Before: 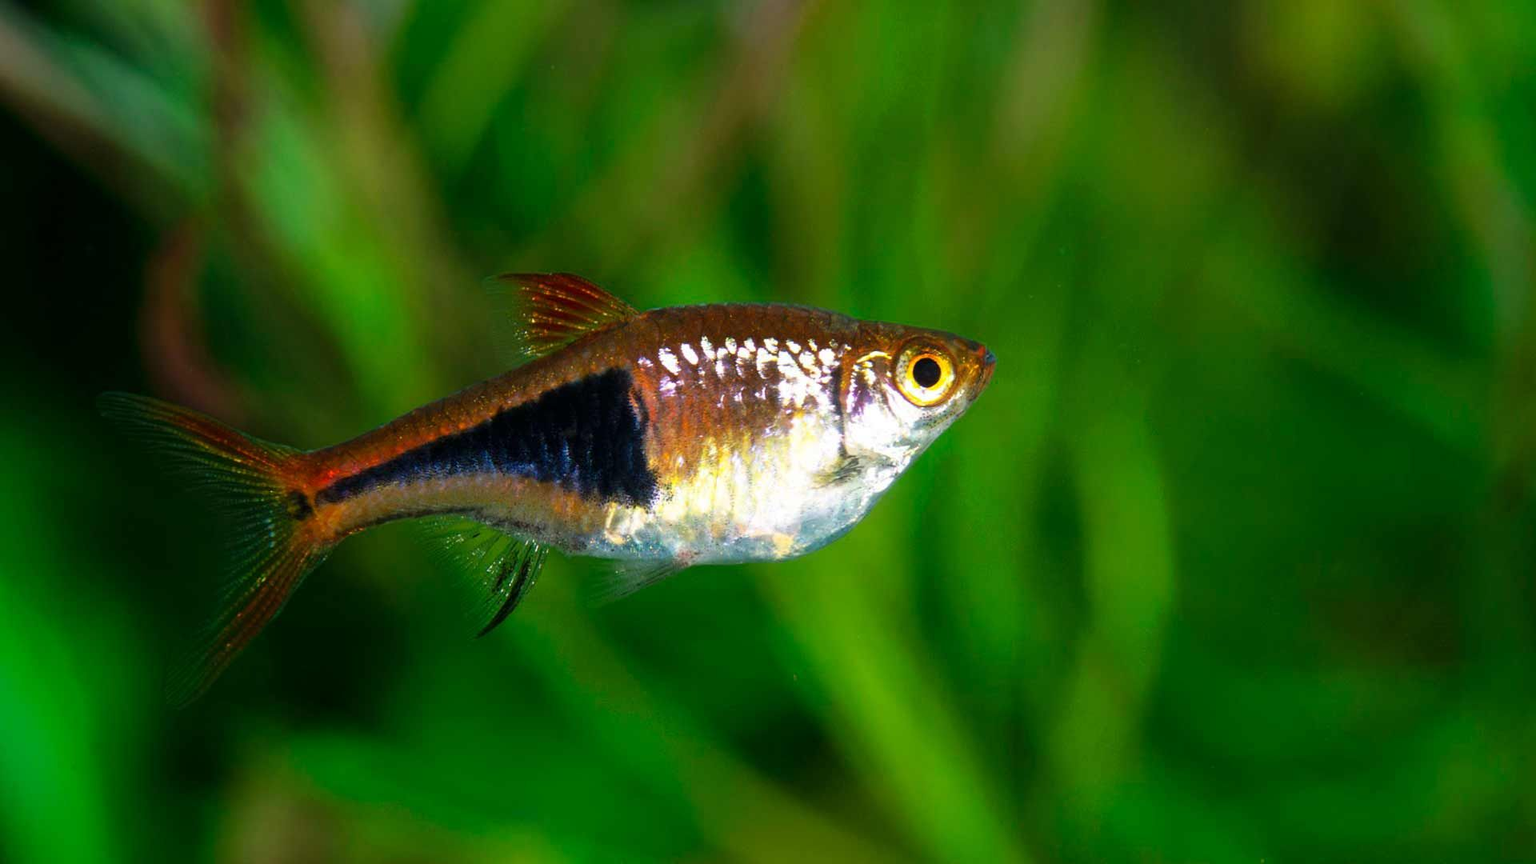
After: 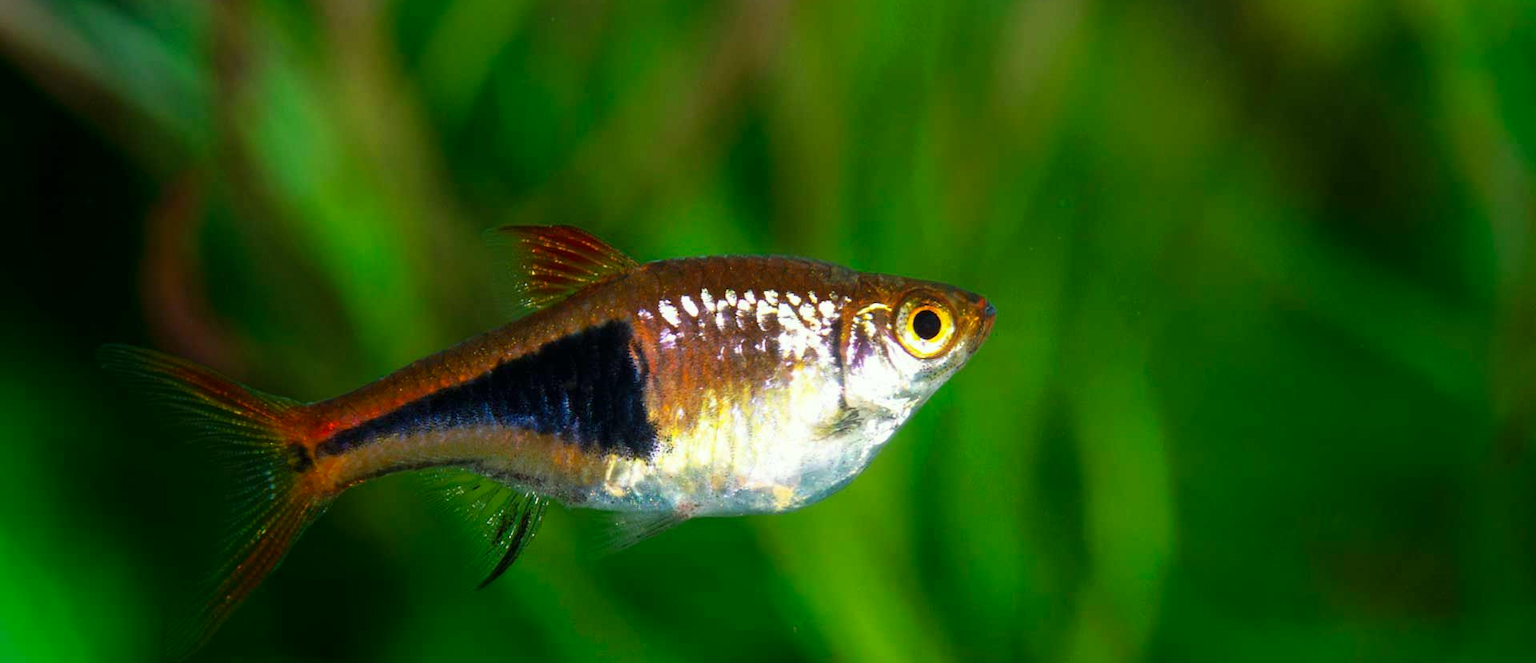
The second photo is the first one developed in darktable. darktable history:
shadows and highlights: shadows -25.62, highlights 50.77, soften with gaussian
crop: top 5.579%, bottom 17.649%
color correction: highlights a* -2.63, highlights b* 2.36
